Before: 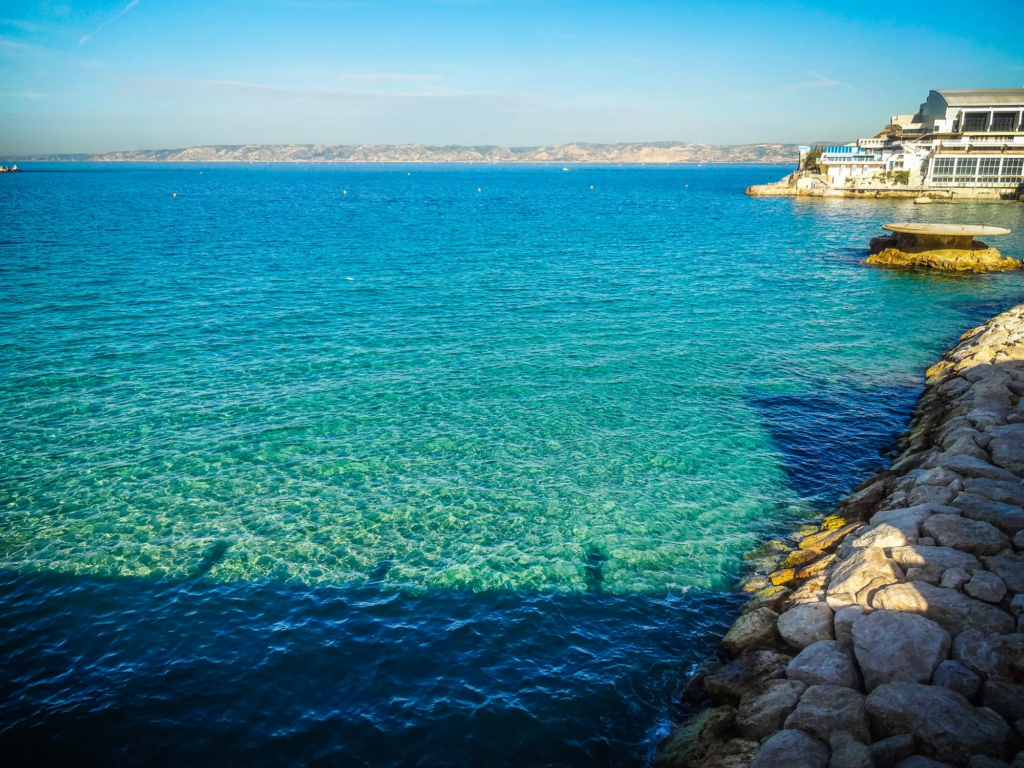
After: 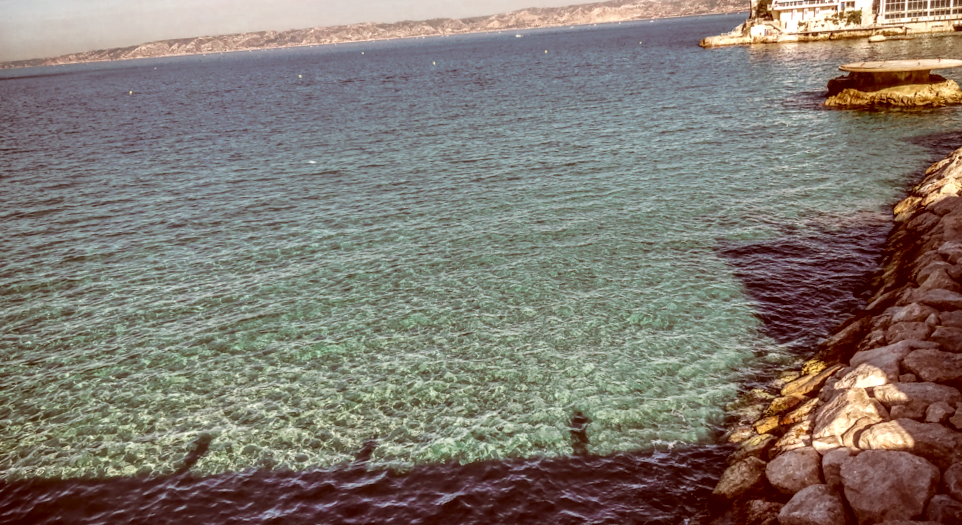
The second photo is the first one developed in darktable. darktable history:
color correction: highlights a* 9.03, highlights b* 8.71, shadows a* 40, shadows b* 40, saturation 0.8
crop: top 13.819%, bottom 11.169%
white balance: emerald 1
local contrast: detail 150%
rotate and perspective: rotation -4.57°, crop left 0.054, crop right 0.944, crop top 0.087, crop bottom 0.914
color zones: curves: ch0 [(0, 0.5) (0.125, 0.4) (0.25, 0.5) (0.375, 0.4) (0.5, 0.4) (0.625, 0.35) (0.75, 0.35) (0.875, 0.5)]; ch1 [(0, 0.35) (0.125, 0.45) (0.25, 0.35) (0.375, 0.35) (0.5, 0.35) (0.625, 0.35) (0.75, 0.45) (0.875, 0.35)]; ch2 [(0, 0.6) (0.125, 0.5) (0.25, 0.5) (0.375, 0.6) (0.5, 0.6) (0.625, 0.5) (0.75, 0.5) (0.875, 0.5)]
shadows and highlights: radius 125.46, shadows 30.51, highlights -30.51, low approximation 0.01, soften with gaussian
